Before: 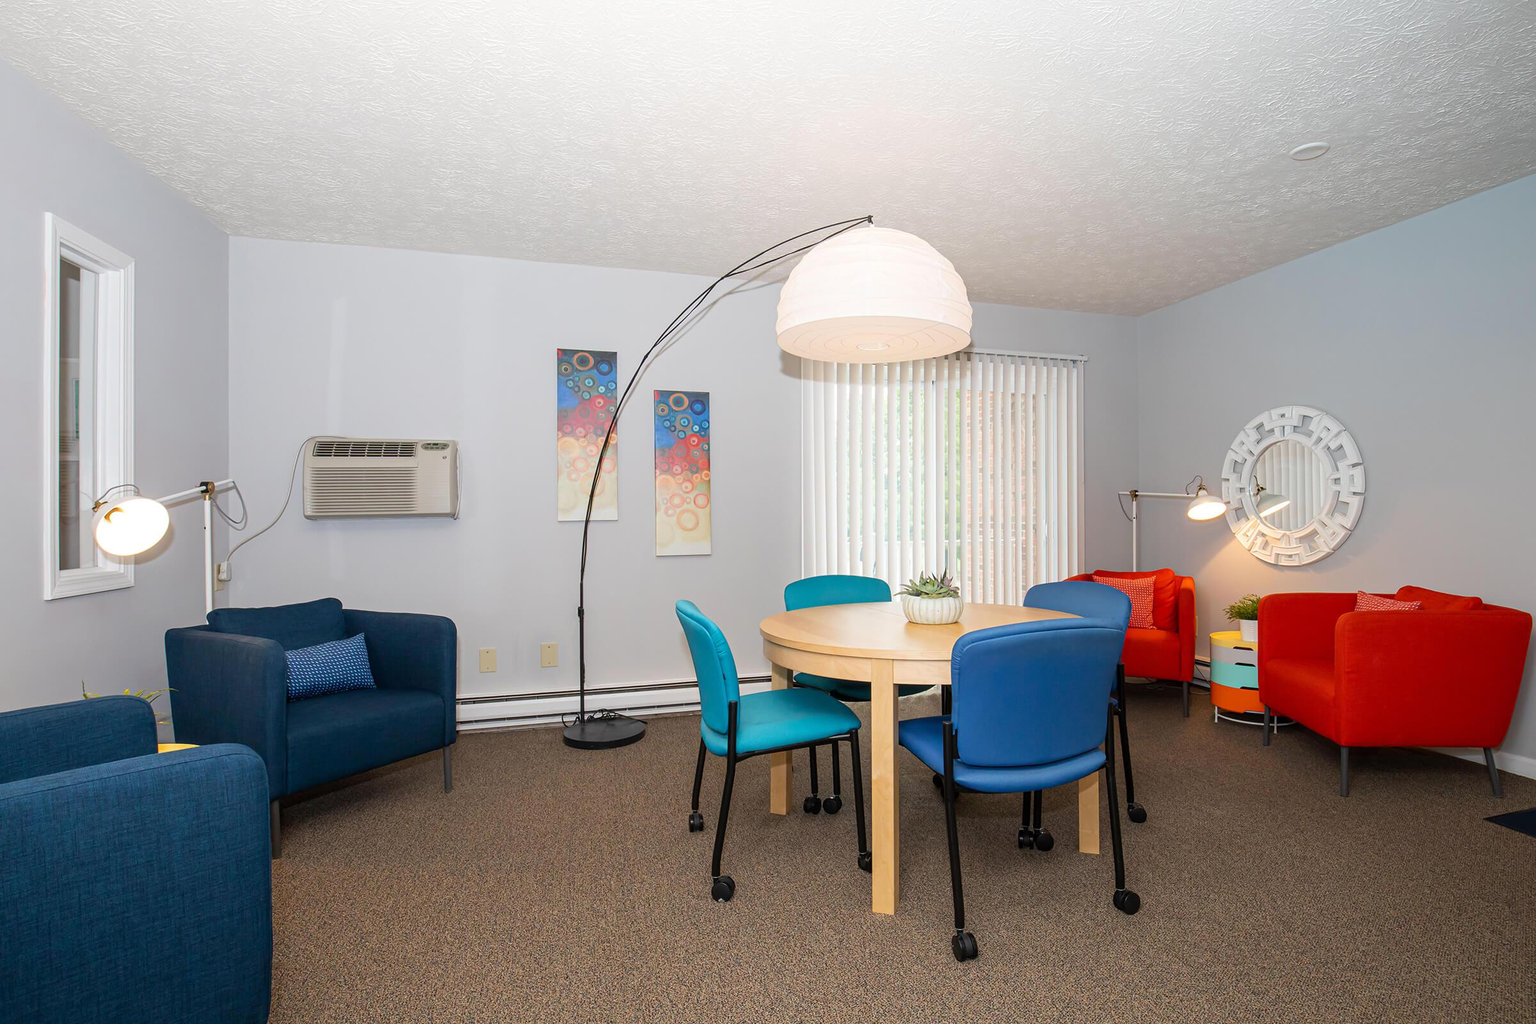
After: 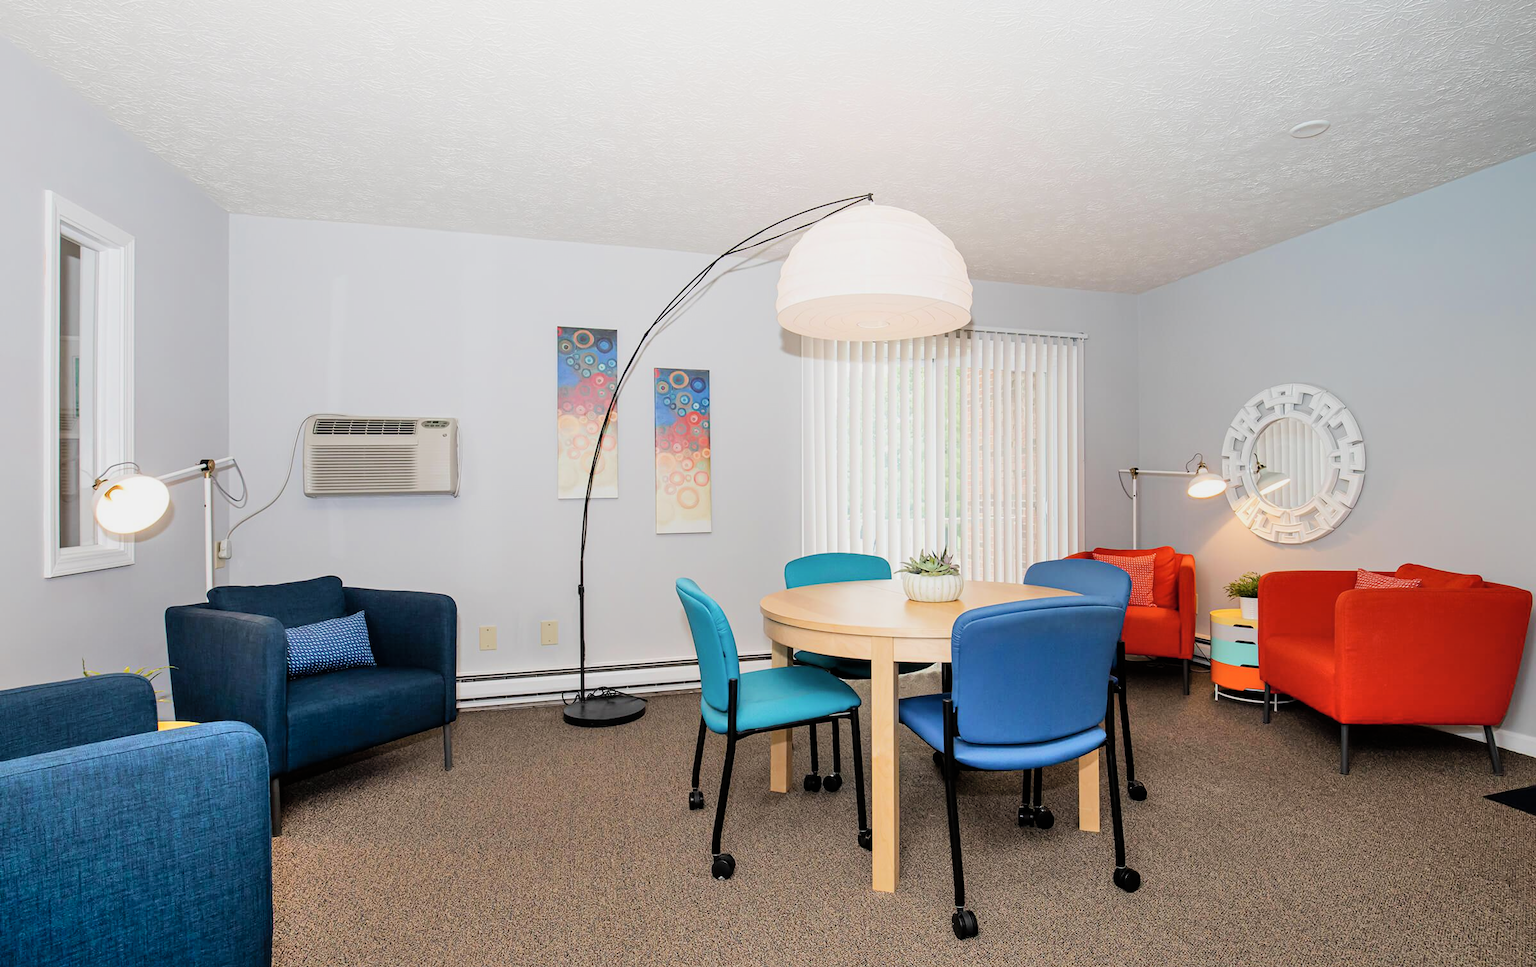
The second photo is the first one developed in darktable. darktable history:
crop and rotate: top 2.193%, bottom 3.256%
shadows and highlights: radius 112.58, shadows 51.1, white point adjustment 9.11, highlights -3.75, soften with gaussian
filmic rgb: black relative exposure -7.65 EV, white relative exposure 4.56 EV, threshold 5.96 EV, hardness 3.61, contrast 1.057, enable highlight reconstruction true
